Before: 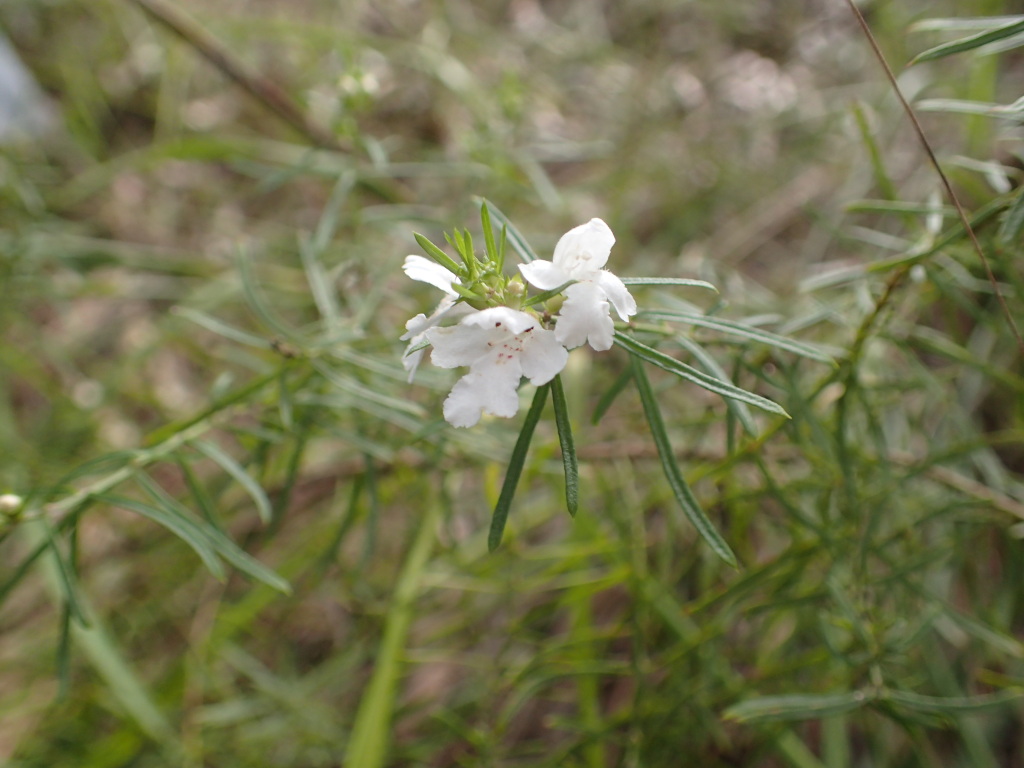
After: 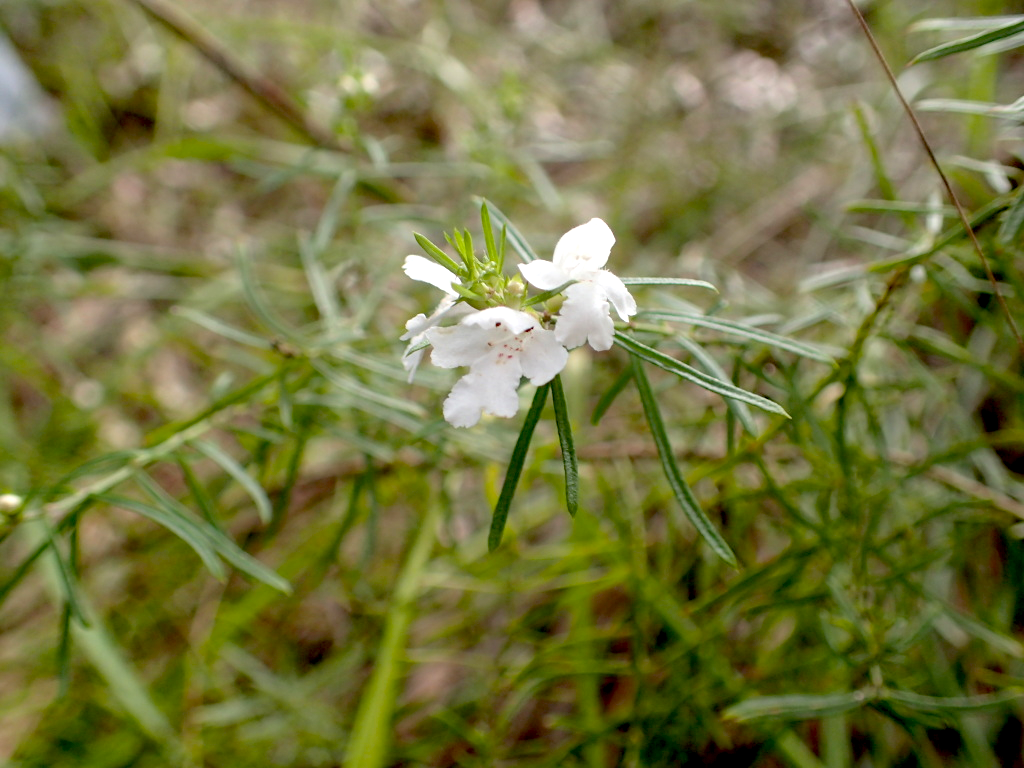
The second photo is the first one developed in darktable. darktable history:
exposure: black level correction 0.03, exposure 0.305 EV, compensate exposure bias true, compensate highlight preservation false
